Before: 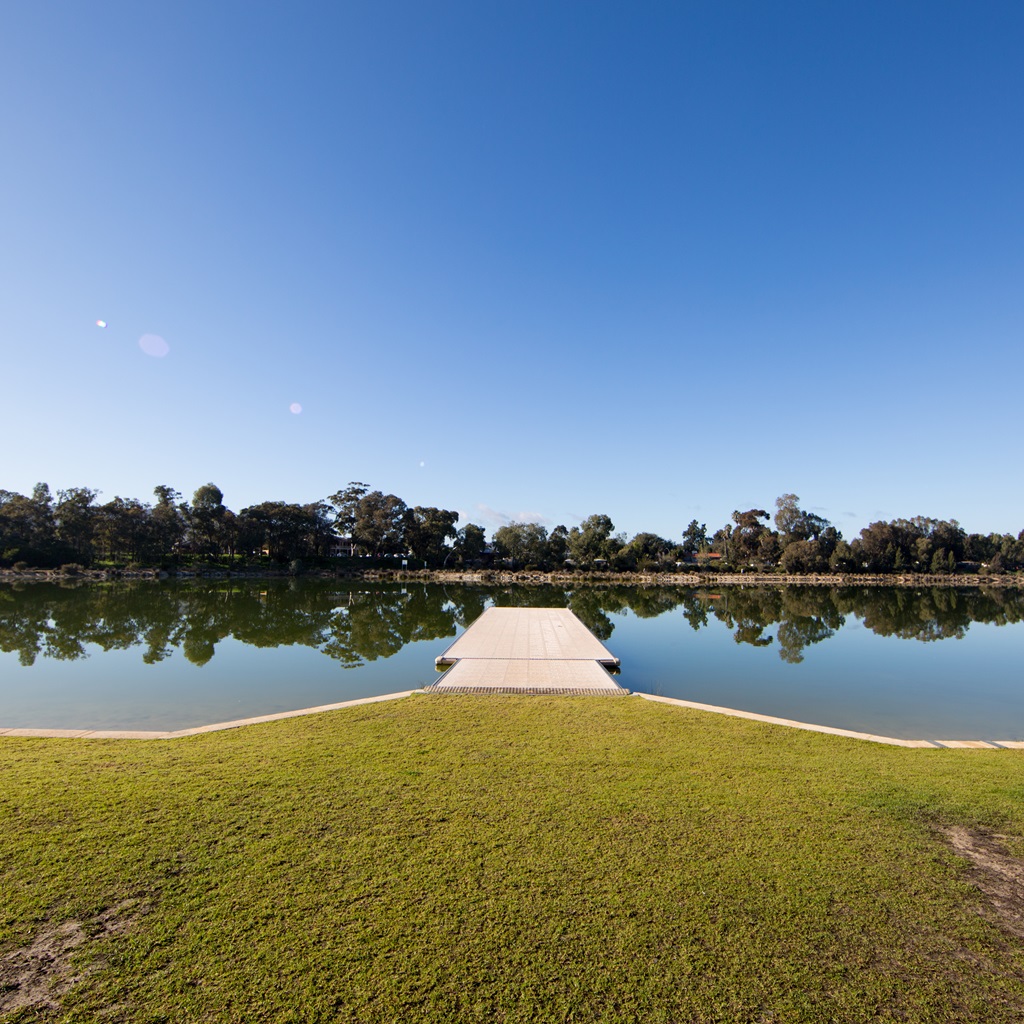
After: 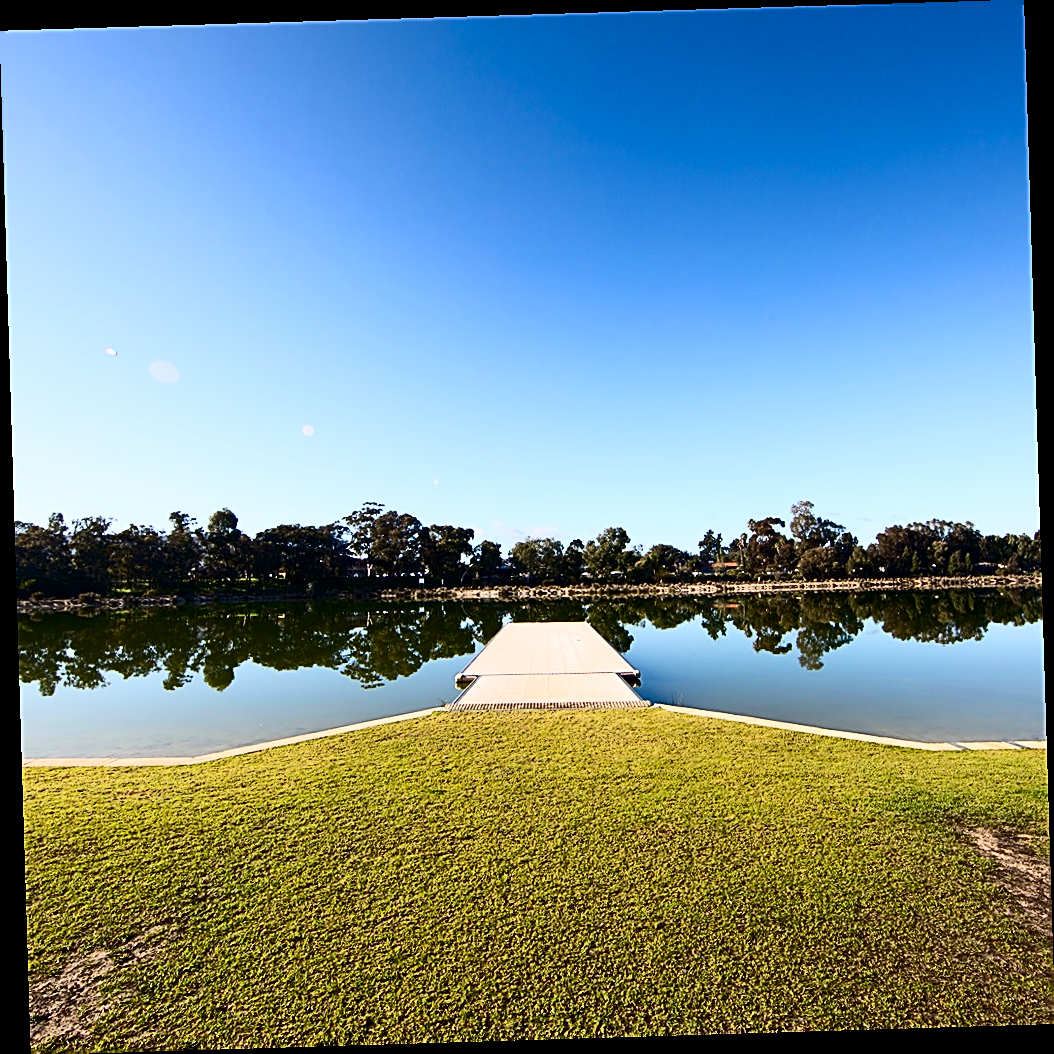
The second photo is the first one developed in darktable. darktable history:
rotate and perspective: rotation -1.75°, automatic cropping off
contrast brightness saturation: contrast 0.4, brightness 0.05, saturation 0.25
sharpen: amount 1
